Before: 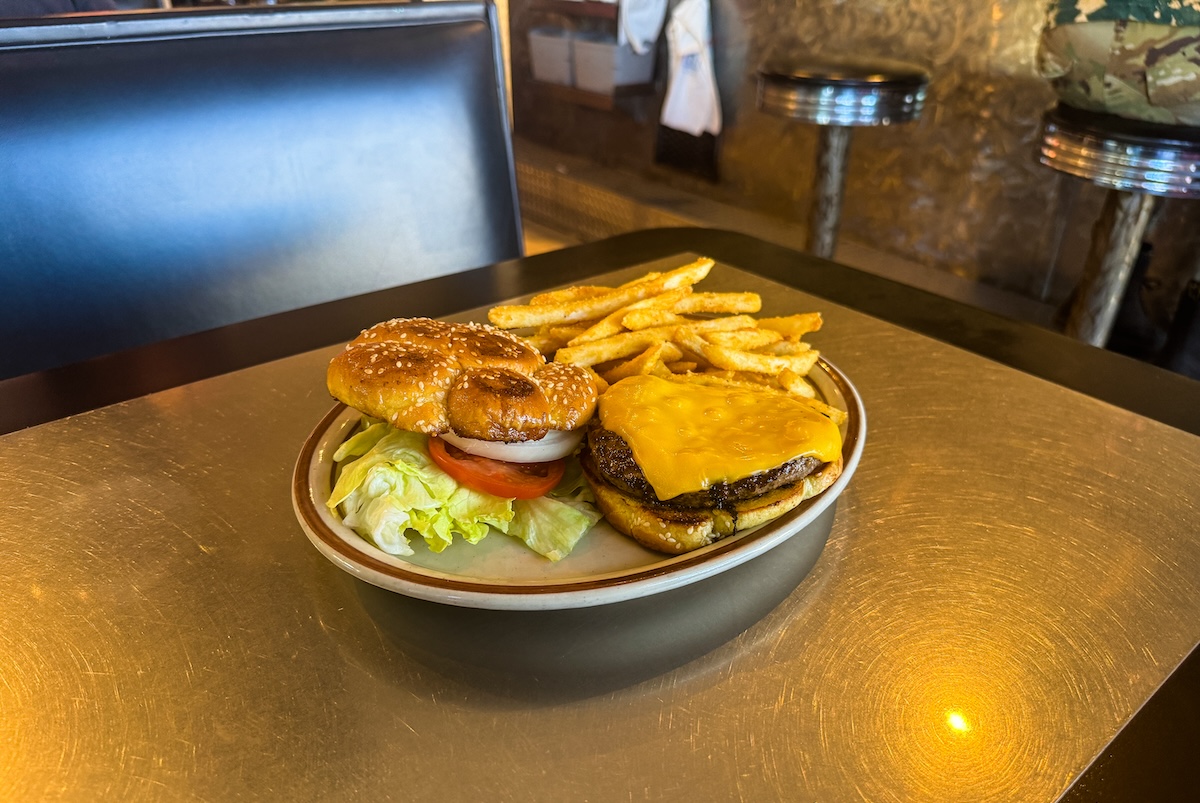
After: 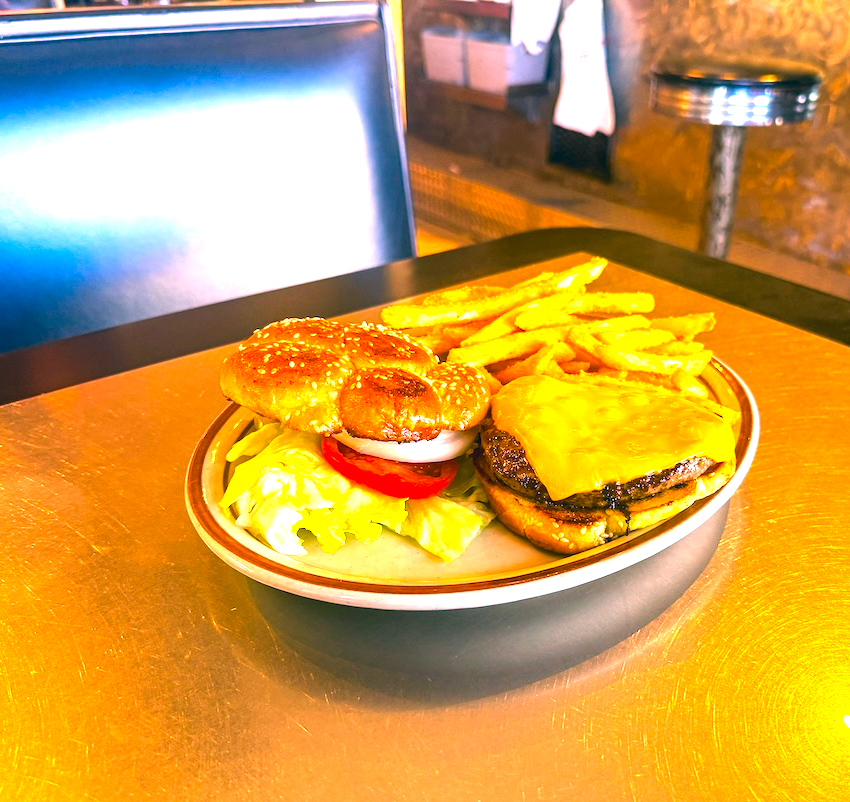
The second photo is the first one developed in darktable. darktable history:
color correction: highlights a* 17.08, highlights b* 0.195, shadows a* -14.9, shadows b* -13.8, saturation 1.49
crop and rotate: left 8.94%, right 20.201%
exposure: black level correction 0.001, exposure 1.639 EV, compensate highlight preservation false
